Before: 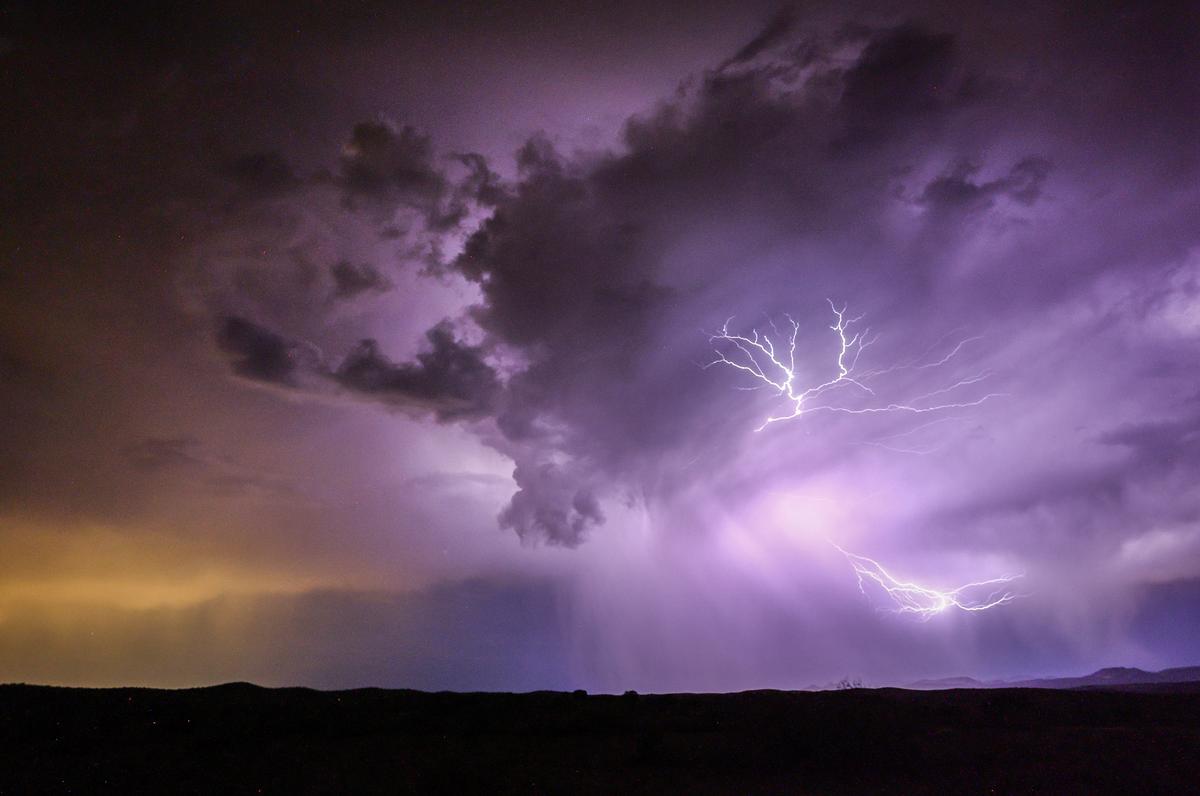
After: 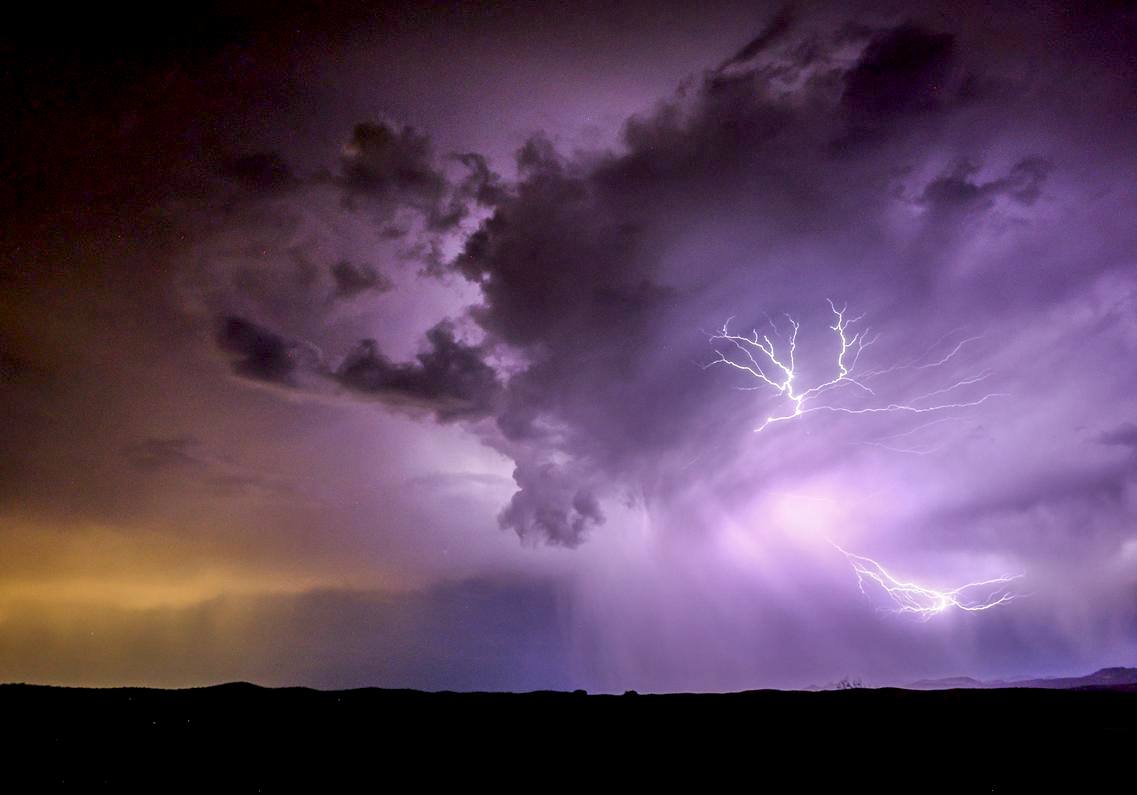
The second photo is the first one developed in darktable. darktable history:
tone equalizer: edges refinement/feathering 500, mask exposure compensation -1.57 EV, preserve details no
exposure: black level correction 0.009, exposure 0.106 EV, compensate exposure bias true, compensate highlight preservation false
crop and rotate: right 5.244%
